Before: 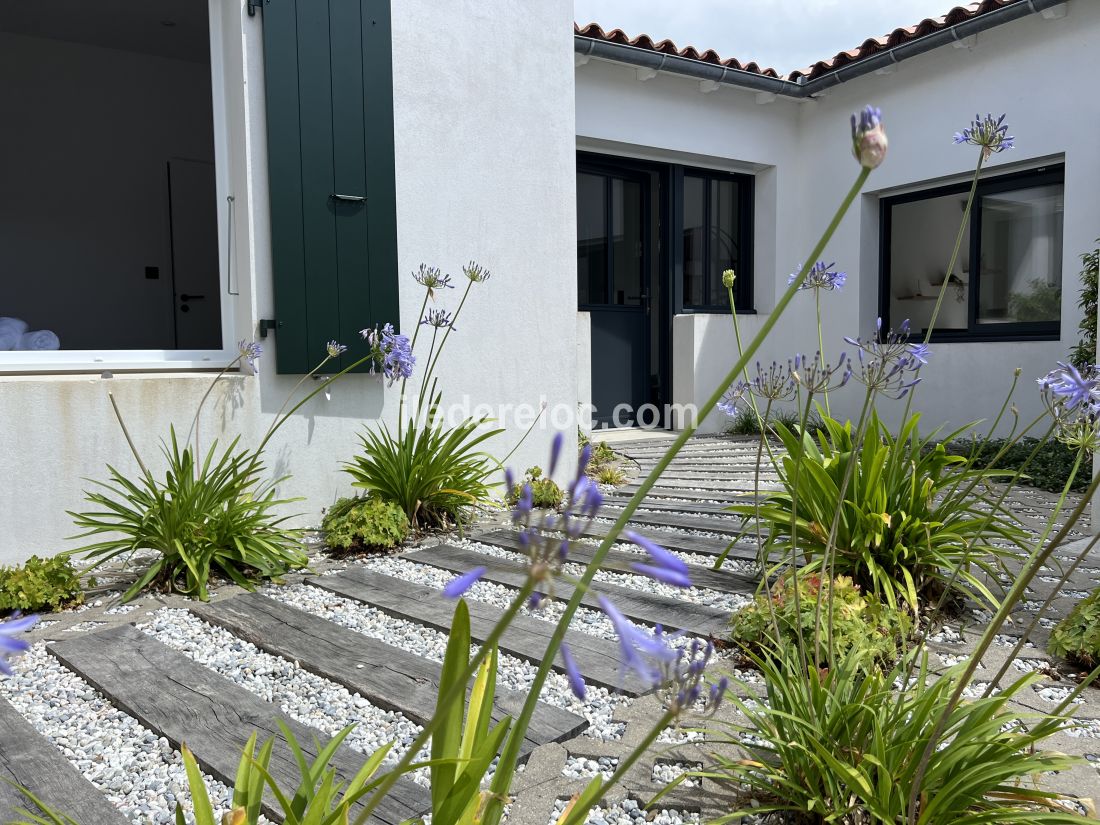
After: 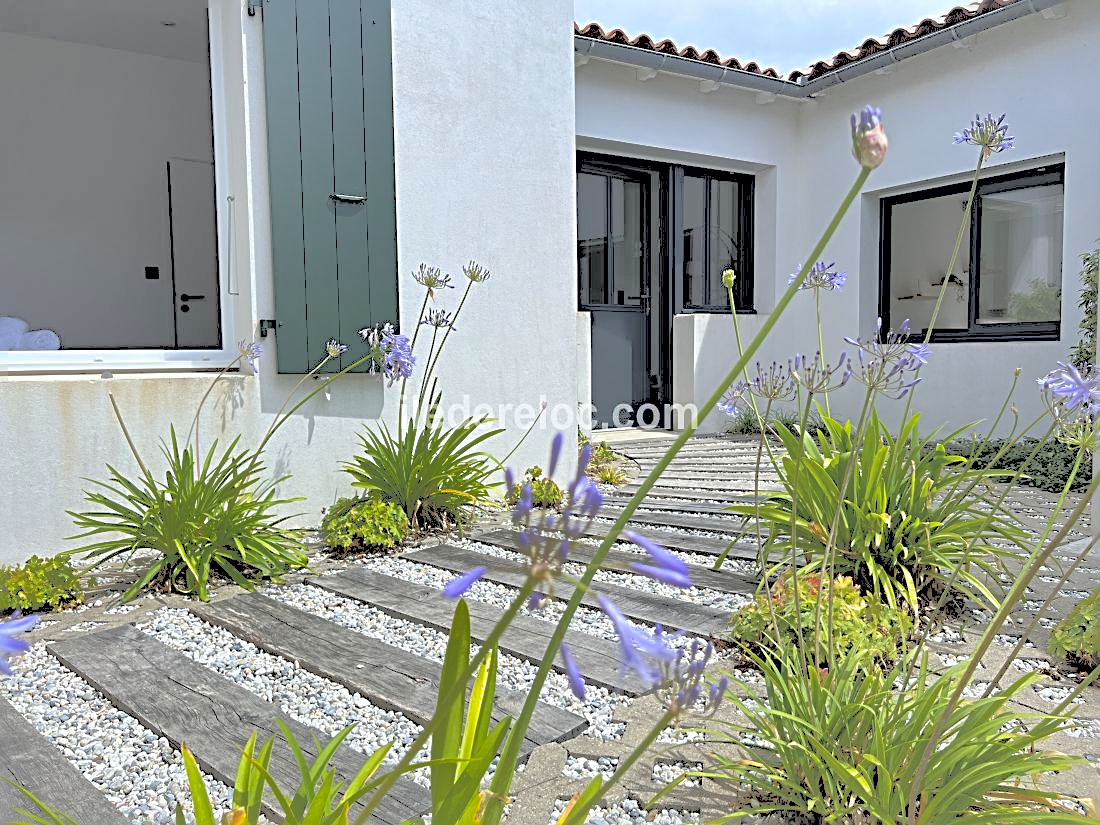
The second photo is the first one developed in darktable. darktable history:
sharpen: radius 3.031, amount 0.767
contrast brightness saturation: brightness 0.983
exposure: black level correction 0.001, compensate exposure bias true, compensate highlight preservation false
shadows and highlights: shadows 25.22, highlights -71.43
